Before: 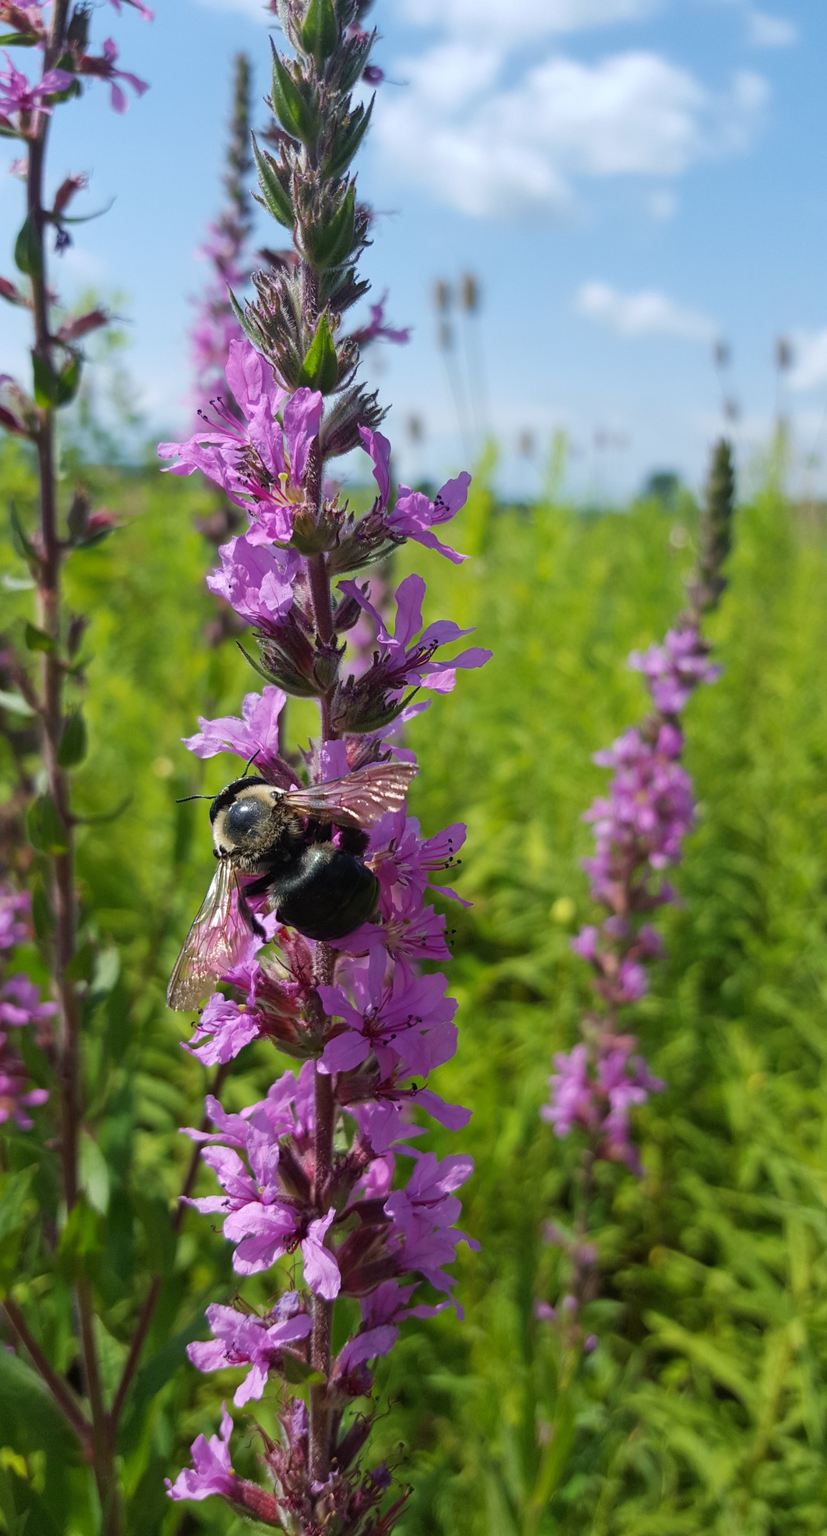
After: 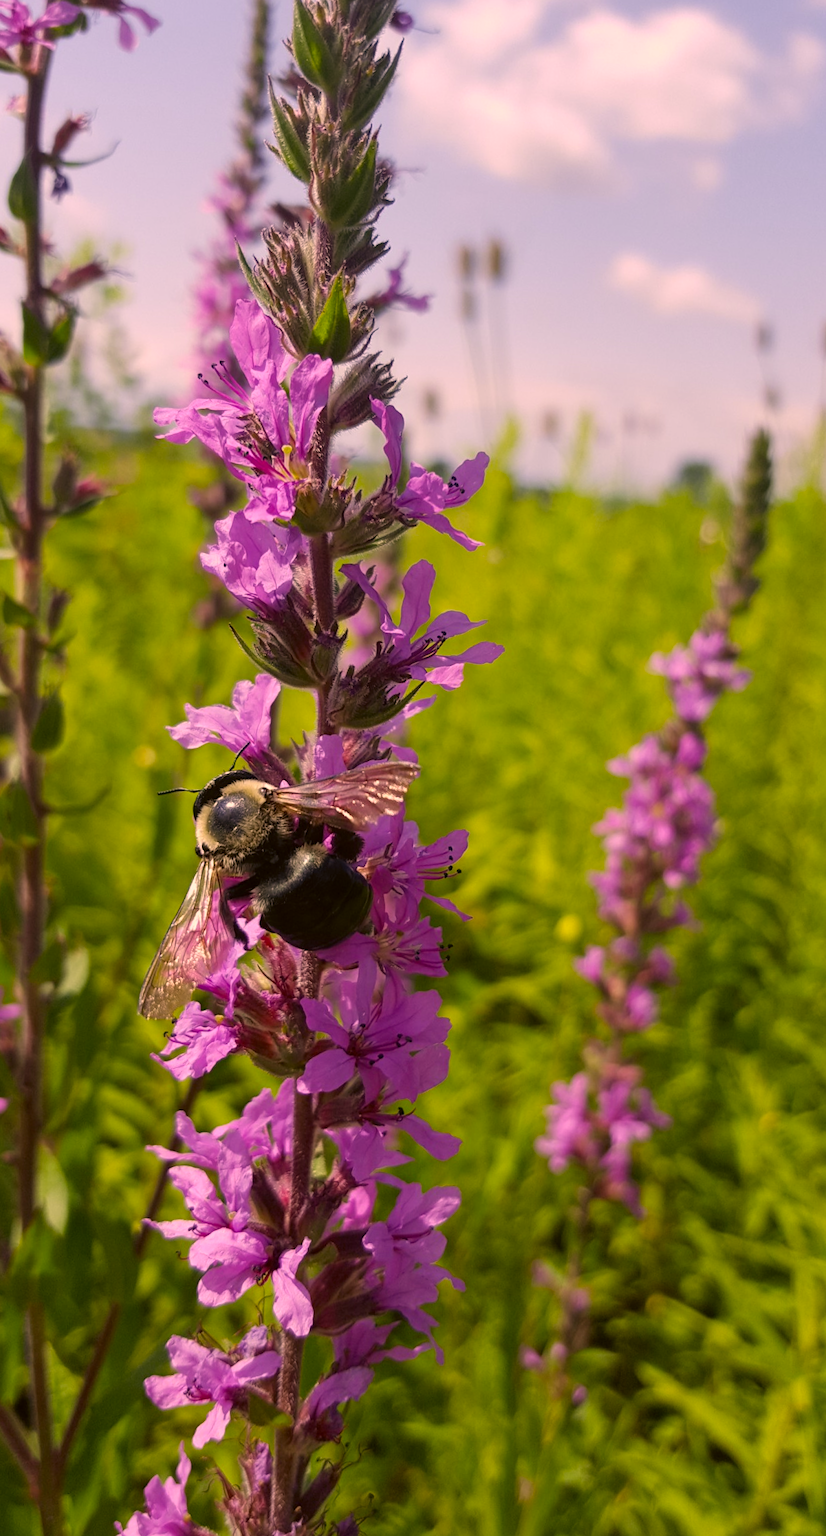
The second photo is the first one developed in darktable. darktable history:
color correction: highlights a* 17.94, highlights b* 35.39, shadows a* 1.48, shadows b* 6.42, saturation 1.01
white balance: red 0.967, blue 1.119, emerald 0.756
crop and rotate: angle -2.38°
